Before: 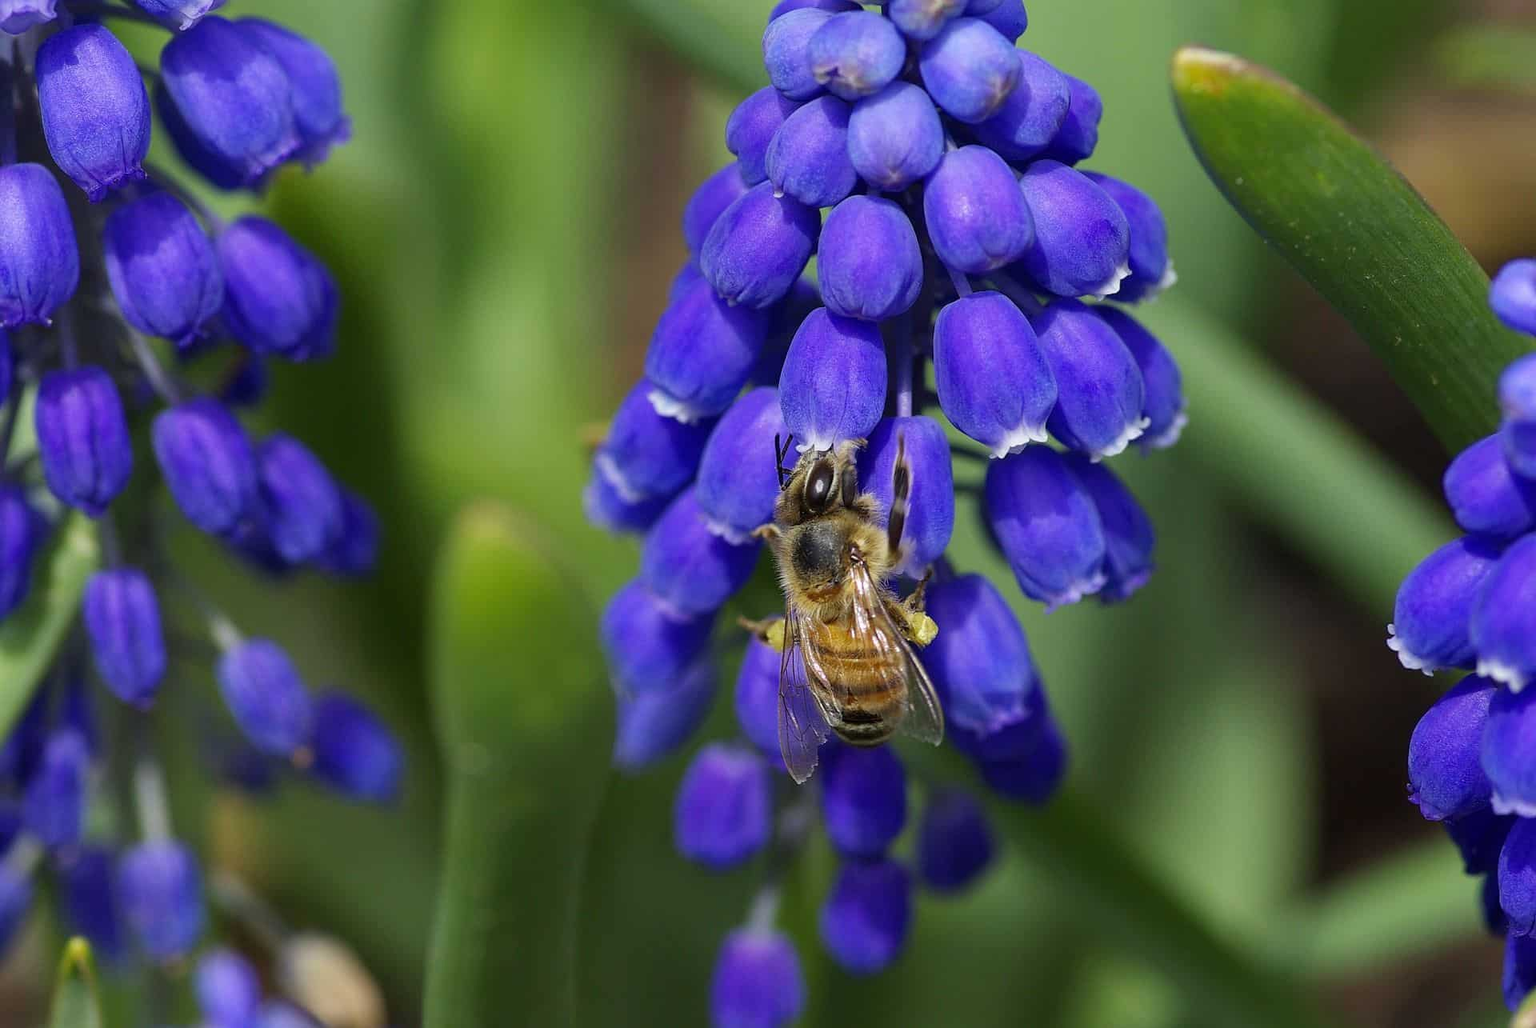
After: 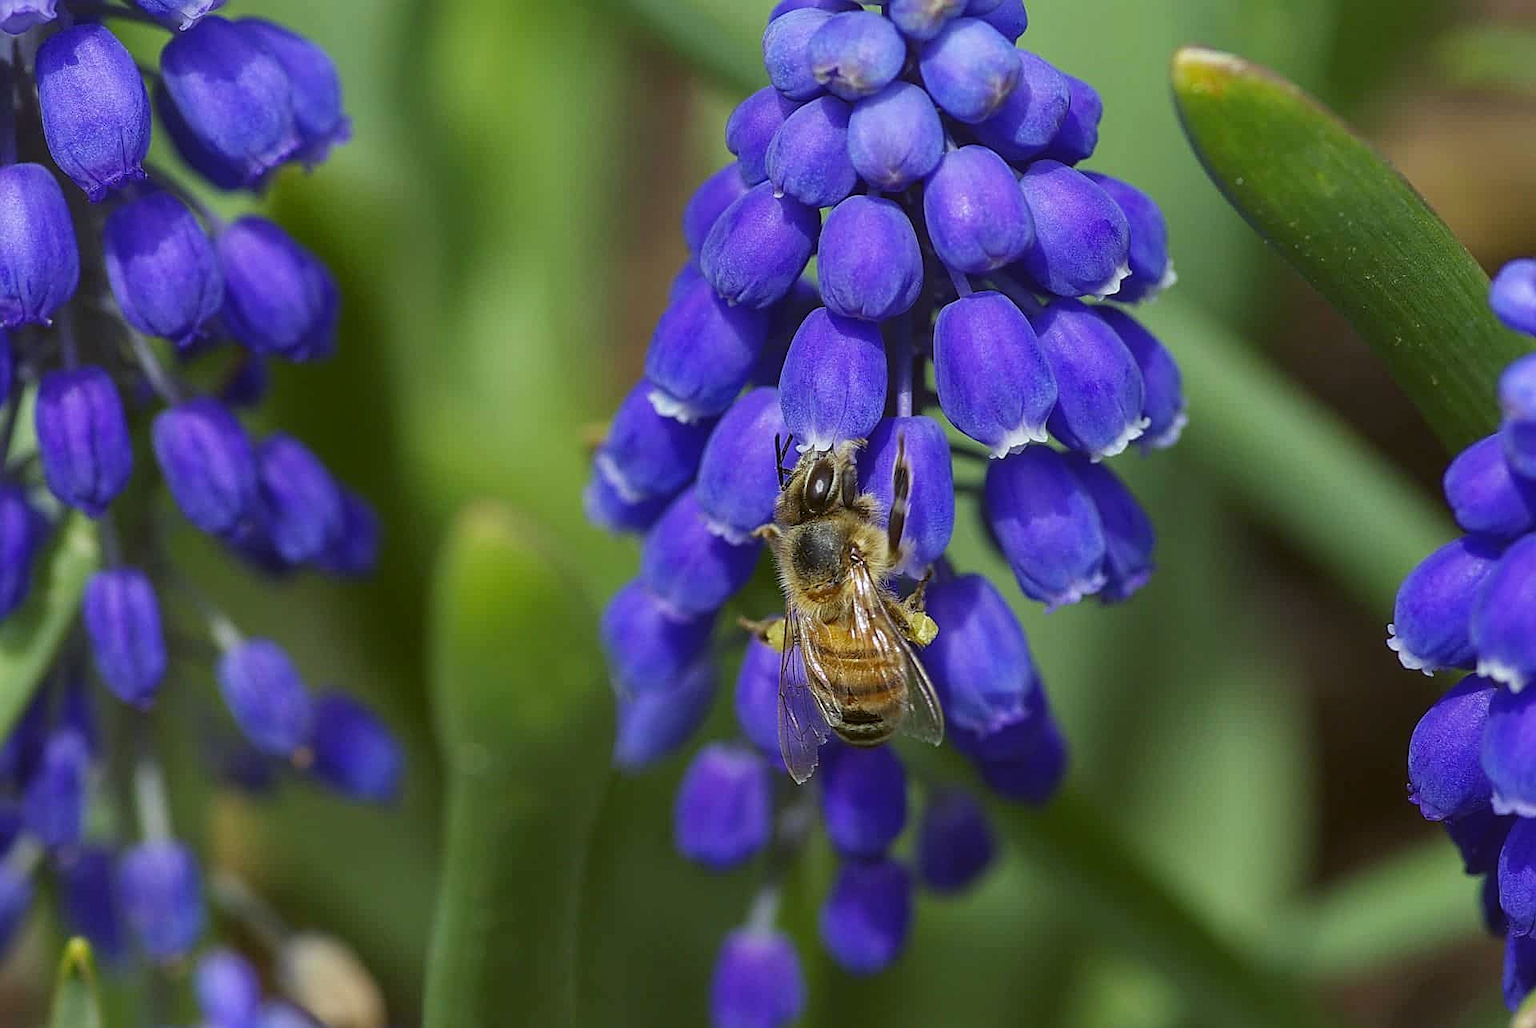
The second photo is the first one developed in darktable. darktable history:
color balance: lift [1.004, 1.002, 1.002, 0.998], gamma [1, 1.007, 1.002, 0.993], gain [1, 0.977, 1.013, 1.023], contrast -3.64%
local contrast: detail 110%
sharpen: on, module defaults
